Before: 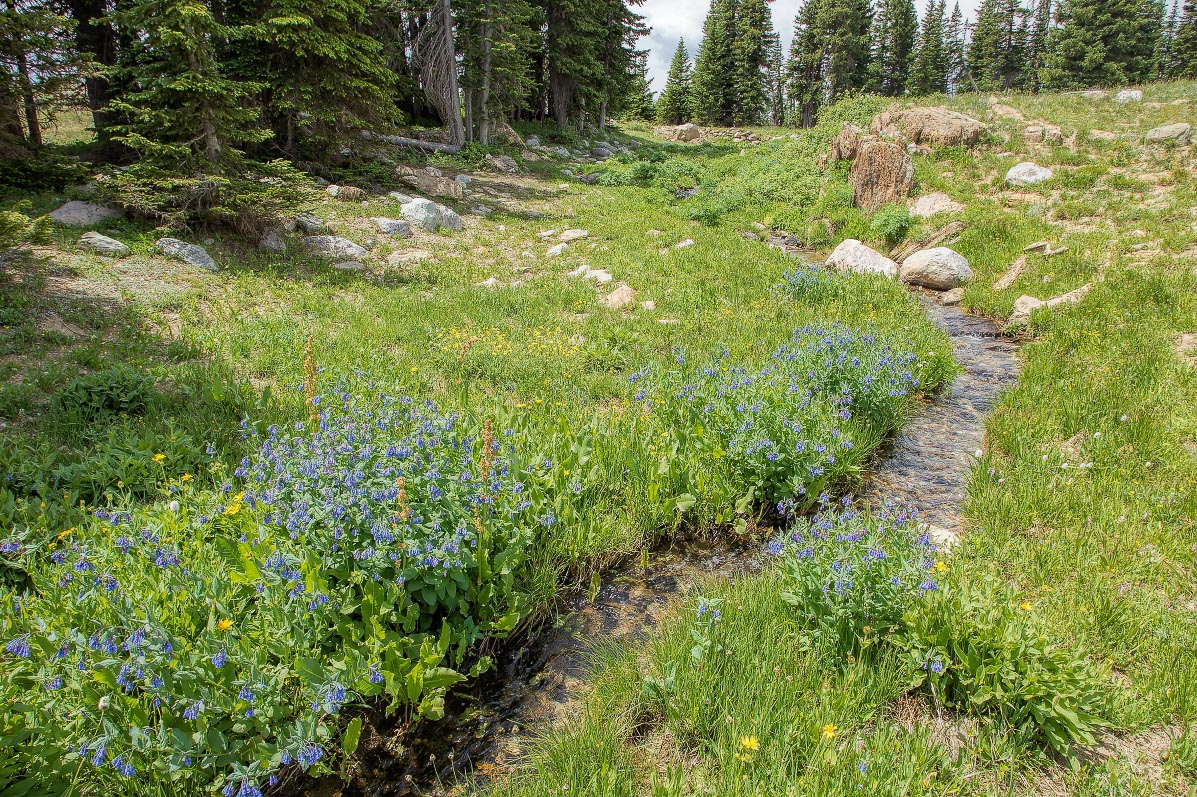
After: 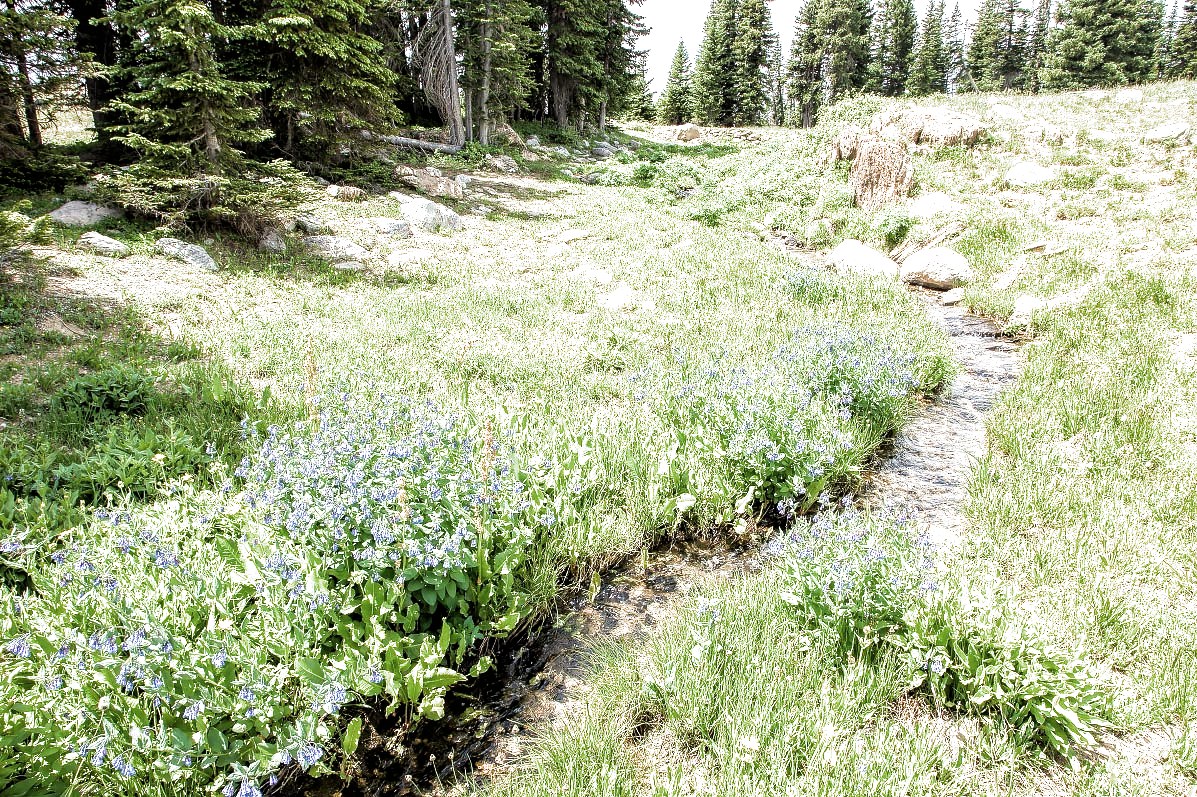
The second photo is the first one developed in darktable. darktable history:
exposure: exposure 1.068 EV, compensate highlight preservation false
filmic rgb: black relative exposure -8.29 EV, white relative exposure 2.2 EV, target white luminance 99.936%, hardness 7.17, latitude 74.59%, contrast 1.322, highlights saturation mix -2.07%, shadows ↔ highlights balance 30.48%, color science v5 (2021), contrast in shadows safe, contrast in highlights safe
